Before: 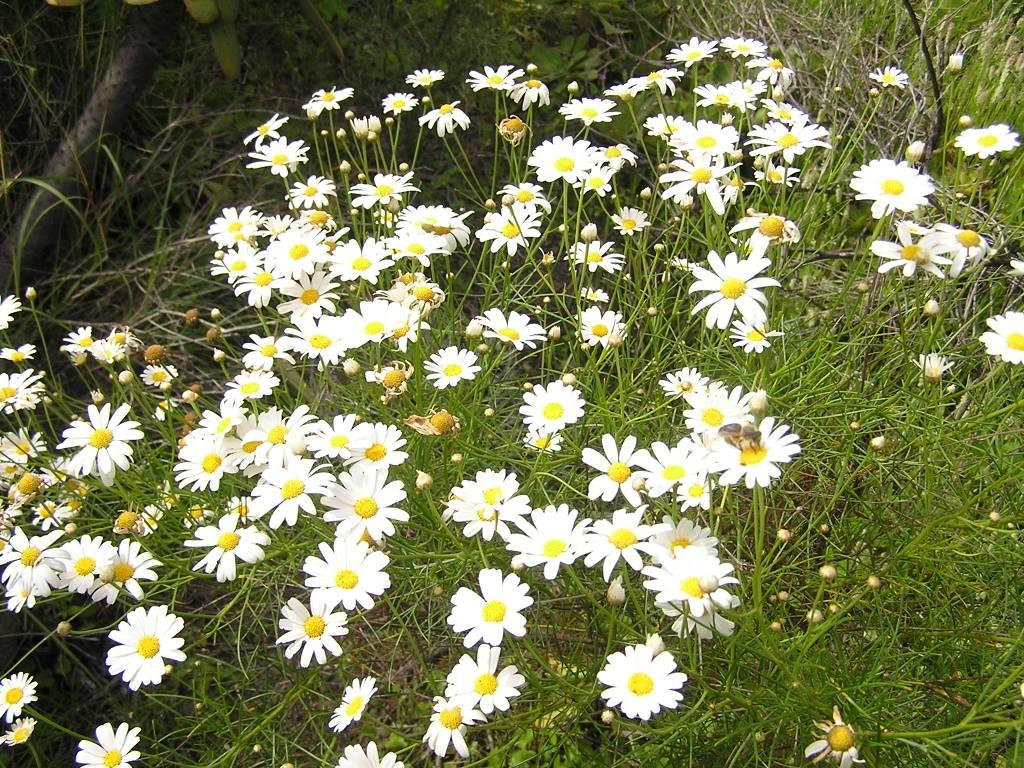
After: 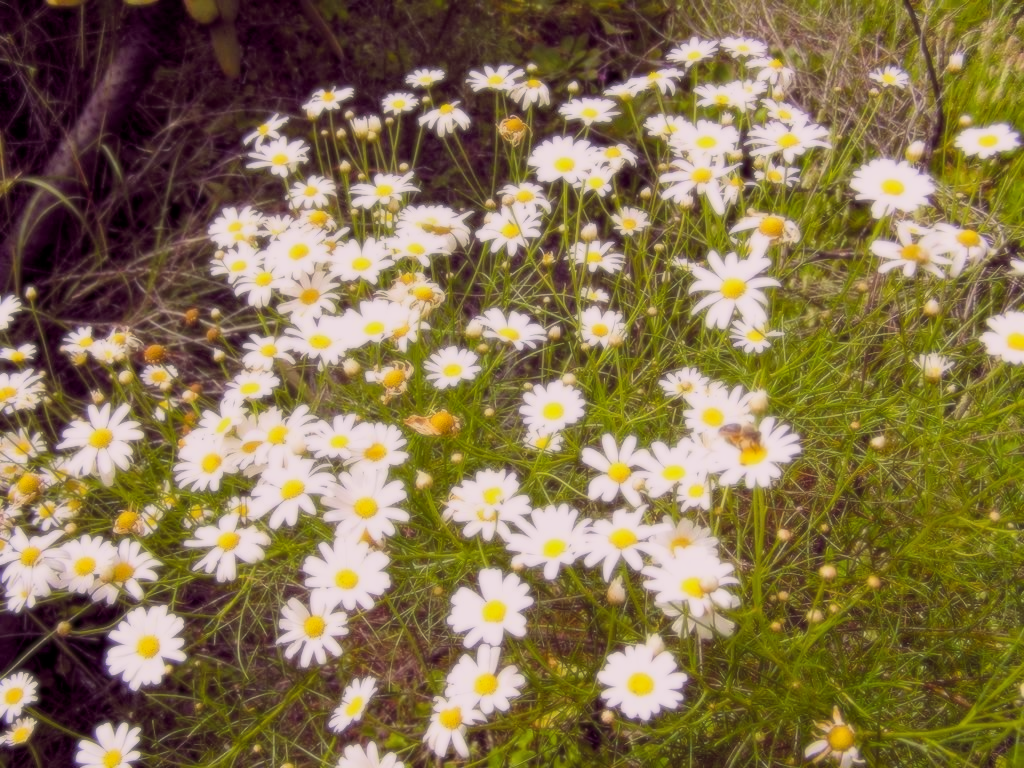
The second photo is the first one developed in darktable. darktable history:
white balance: red 0.983, blue 1.036
soften: size 8.67%, mix 49%
shadows and highlights: shadows 25, highlights -25
local contrast: highlights 100%, shadows 100%, detail 120%, midtone range 0.2
filmic rgb: black relative exposure -7.65 EV, white relative exposure 4.56 EV, hardness 3.61, color science v6 (2022)
color balance rgb: shadows lift › chroma 6.43%, shadows lift › hue 305.74°, highlights gain › chroma 2.43%, highlights gain › hue 35.74°, global offset › chroma 0.28%, global offset › hue 320.29°, linear chroma grading › global chroma 5.5%, perceptual saturation grading › global saturation 30%, contrast 5.15%
